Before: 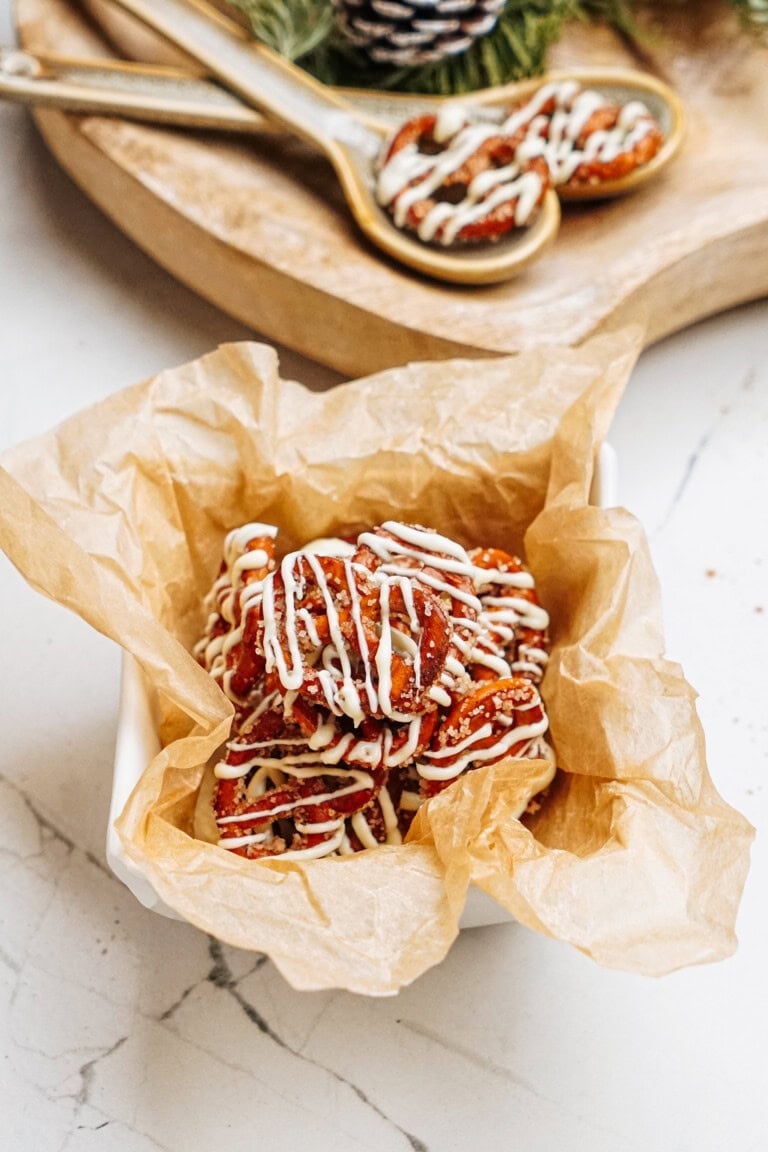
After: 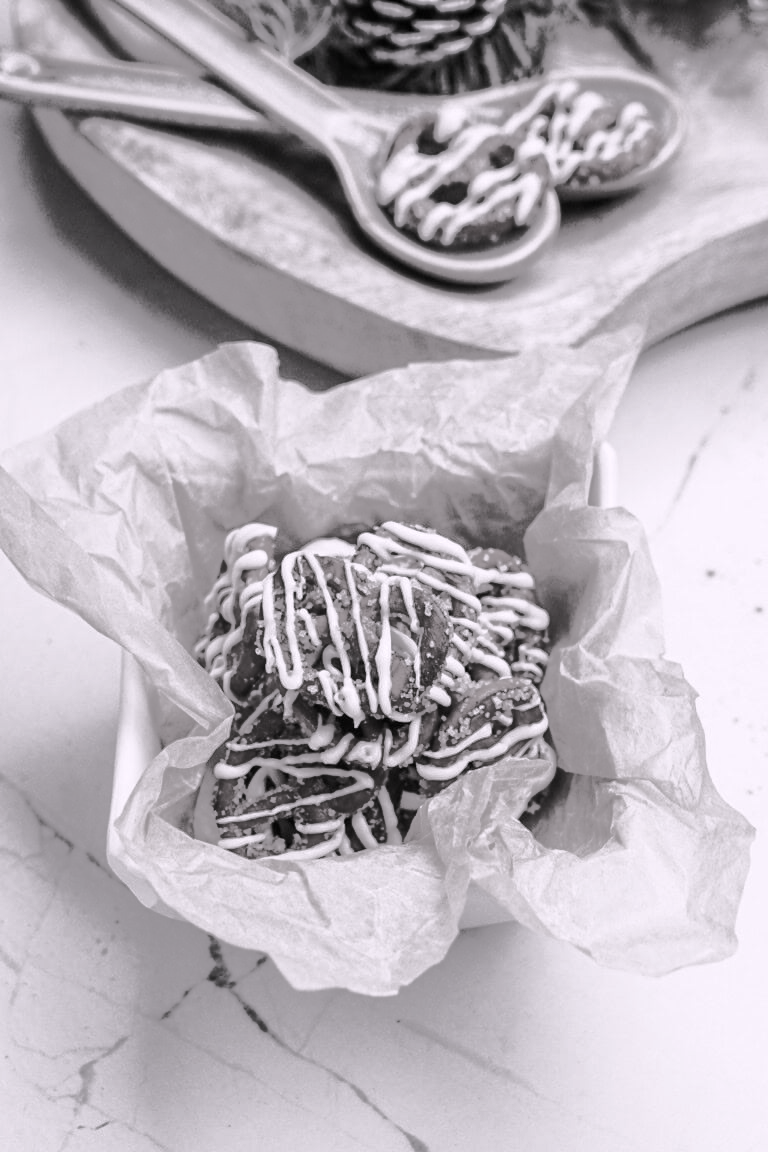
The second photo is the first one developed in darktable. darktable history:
color correction: highlights a* 1.6, highlights b* -1.8, saturation 2.48
tone curve: curves: ch0 [(0, 0) (0.003, 0.005) (0.011, 0.012) (0.025, 0.026) (0.044, 0.046) (0.069, 0.071) (0.1, 0.098) (0.136, 0.135) (0.177, 0.178) (0.224, 0.217) (0.277, 0.274) (0.335, 0.335) (0.399, 0.442) (0.468, 0.543) (0.543, 0.6) (0.623, 0.628) (0.709, 0.679) (0.801, 0.782) (0.898, 0.904) (1, 1)], color space Lab, independent channels, preserve colors none
contrast brightness saturation: saturation -0.99
